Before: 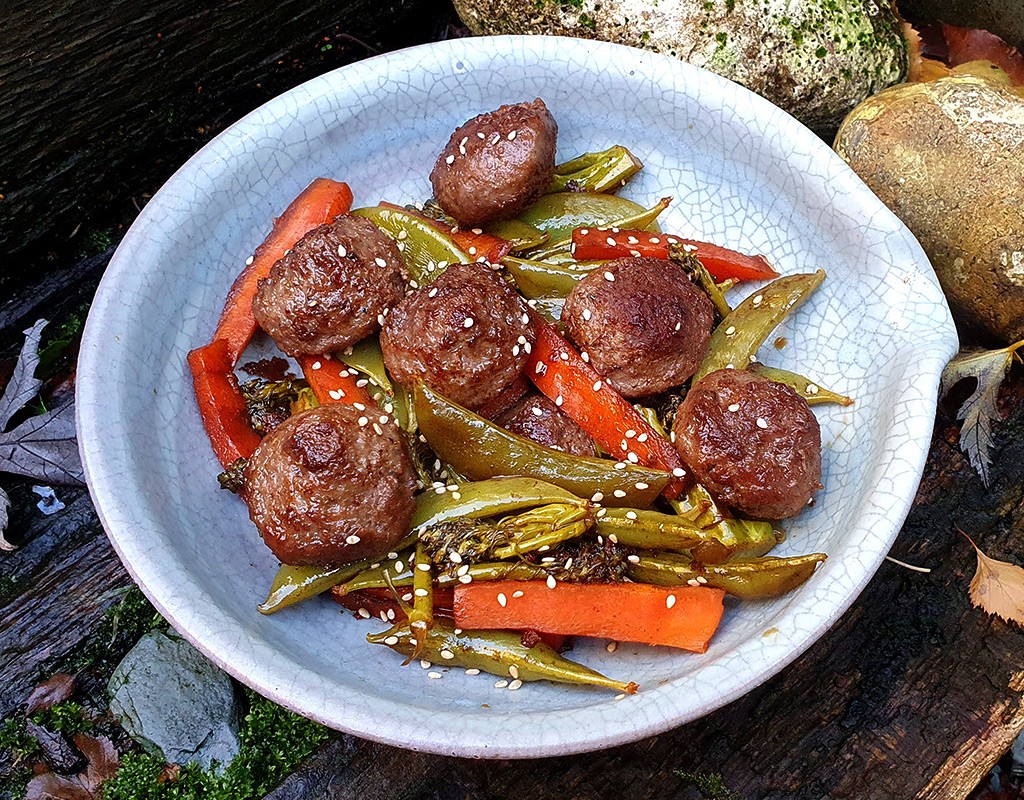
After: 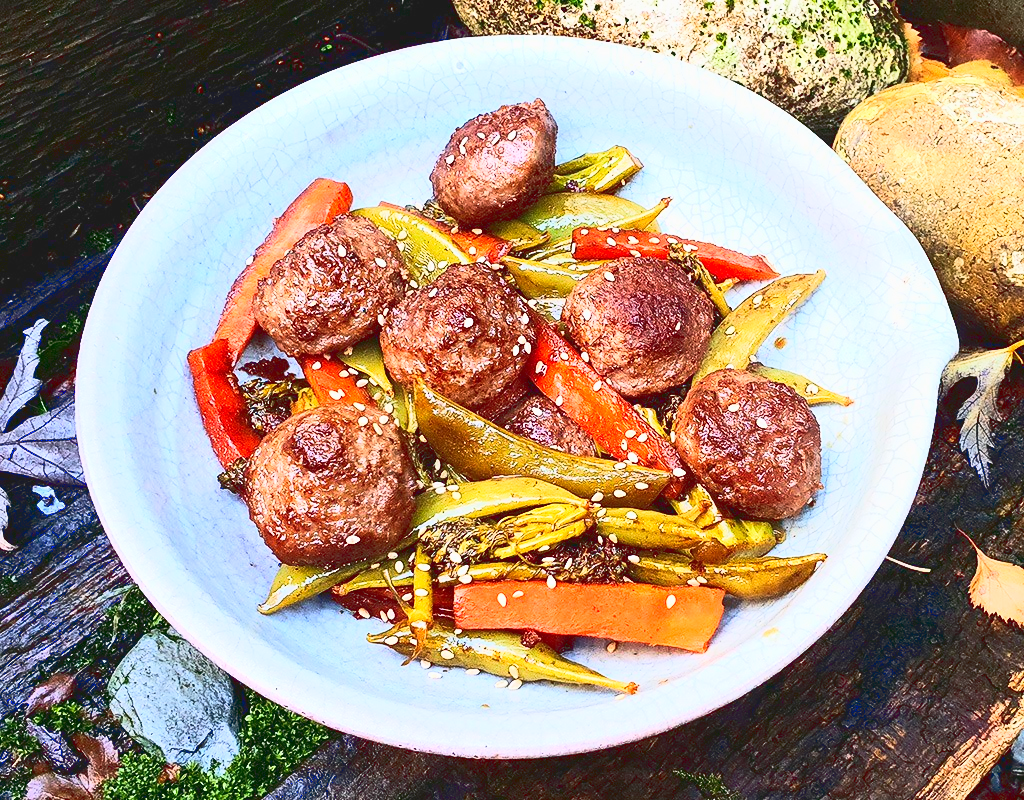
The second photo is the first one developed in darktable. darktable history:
exposure: exposure 0.3 EV, compensate highlight preservation false
tone curve: curves: ch0 [(0, 0.098) (0.262, 0.324) (0.421, 0.59) (0.54, 0.803) (0.725, 0.922) (0.99, 0.974)], color space Lab, linked channels, preserve colors none
